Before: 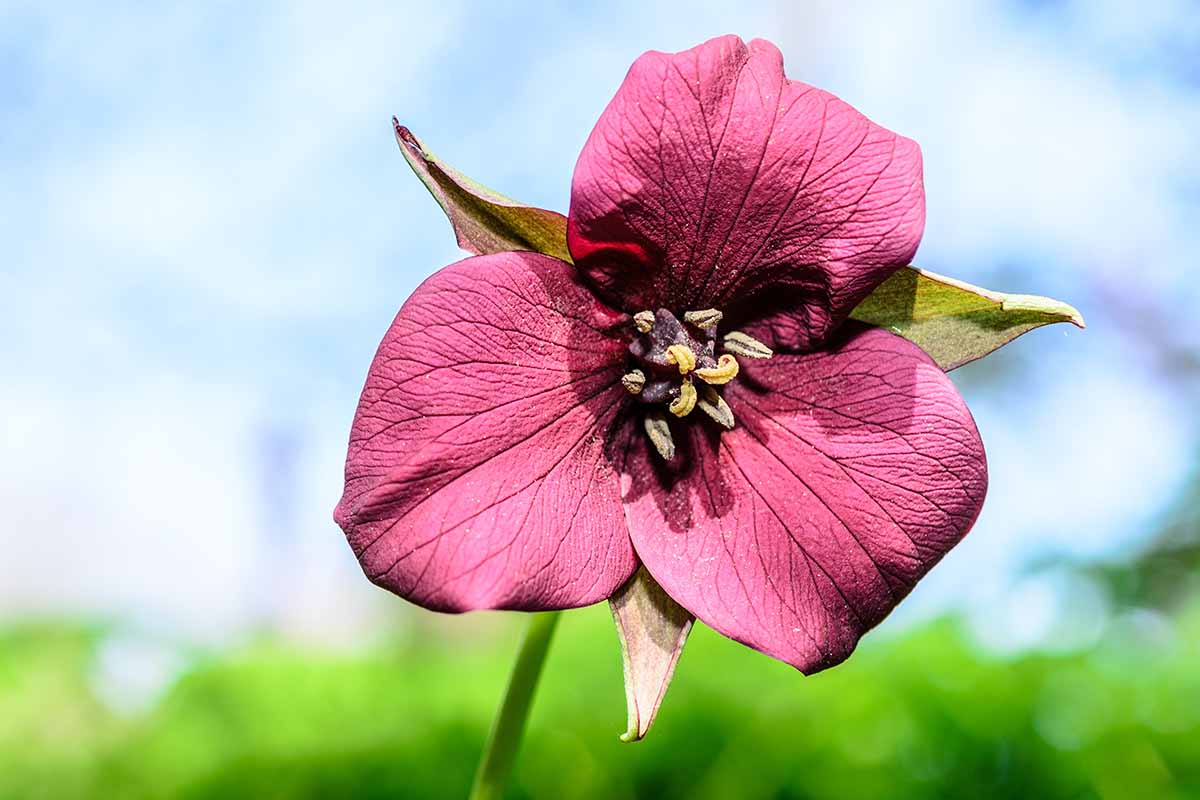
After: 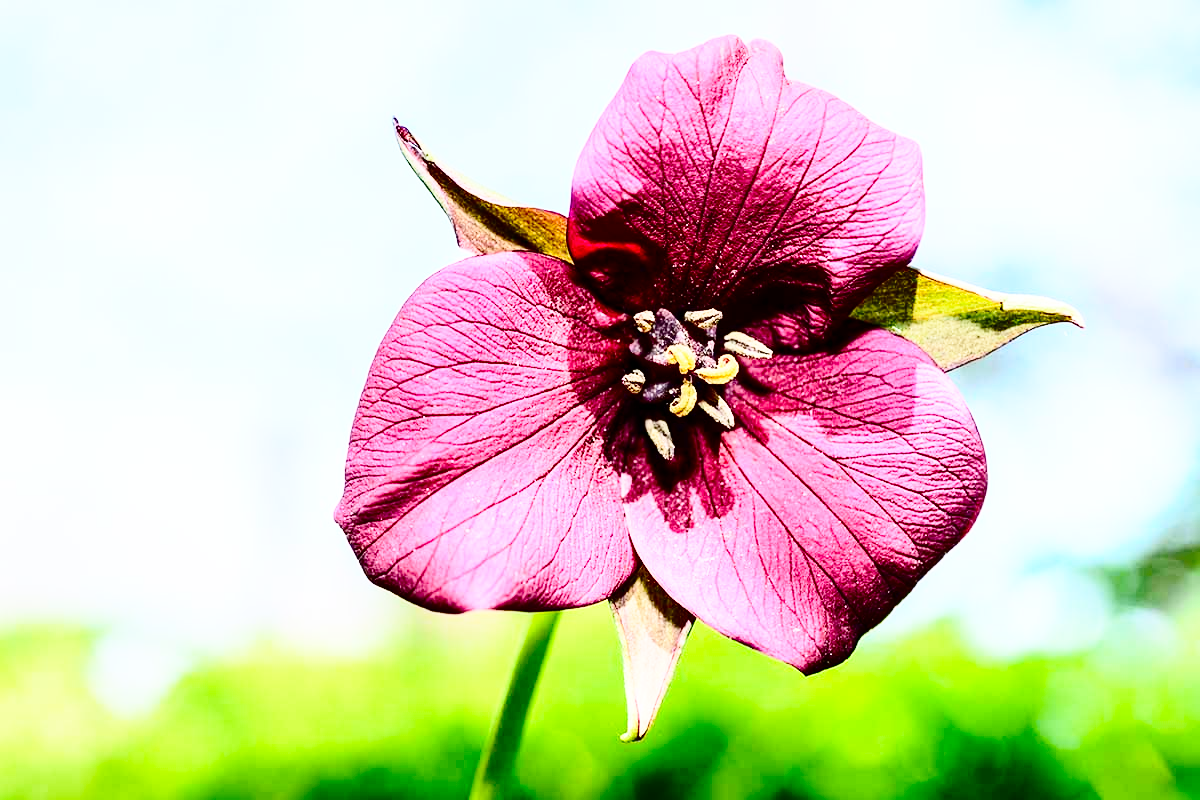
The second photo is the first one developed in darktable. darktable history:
base curve: curves: ch0 [(0, 0) (0.028, 0.03) (0.121, 0.232) (0.46, 0.748) (0.859, 0.968) (1, 1)], preserve colors none
contrast brightness saturation: contrast 0.306, brightness -0.083, saturation 0.173
